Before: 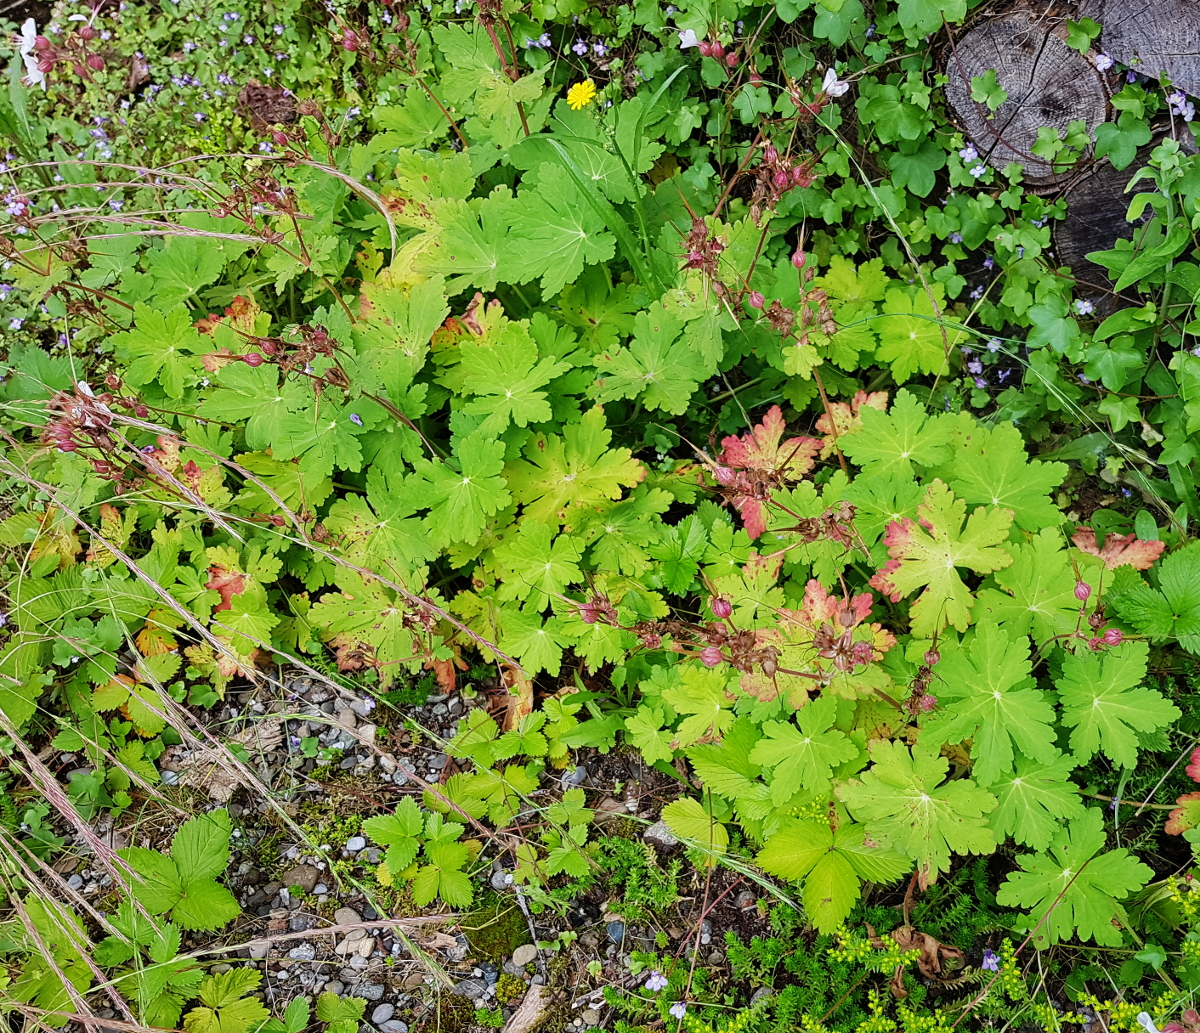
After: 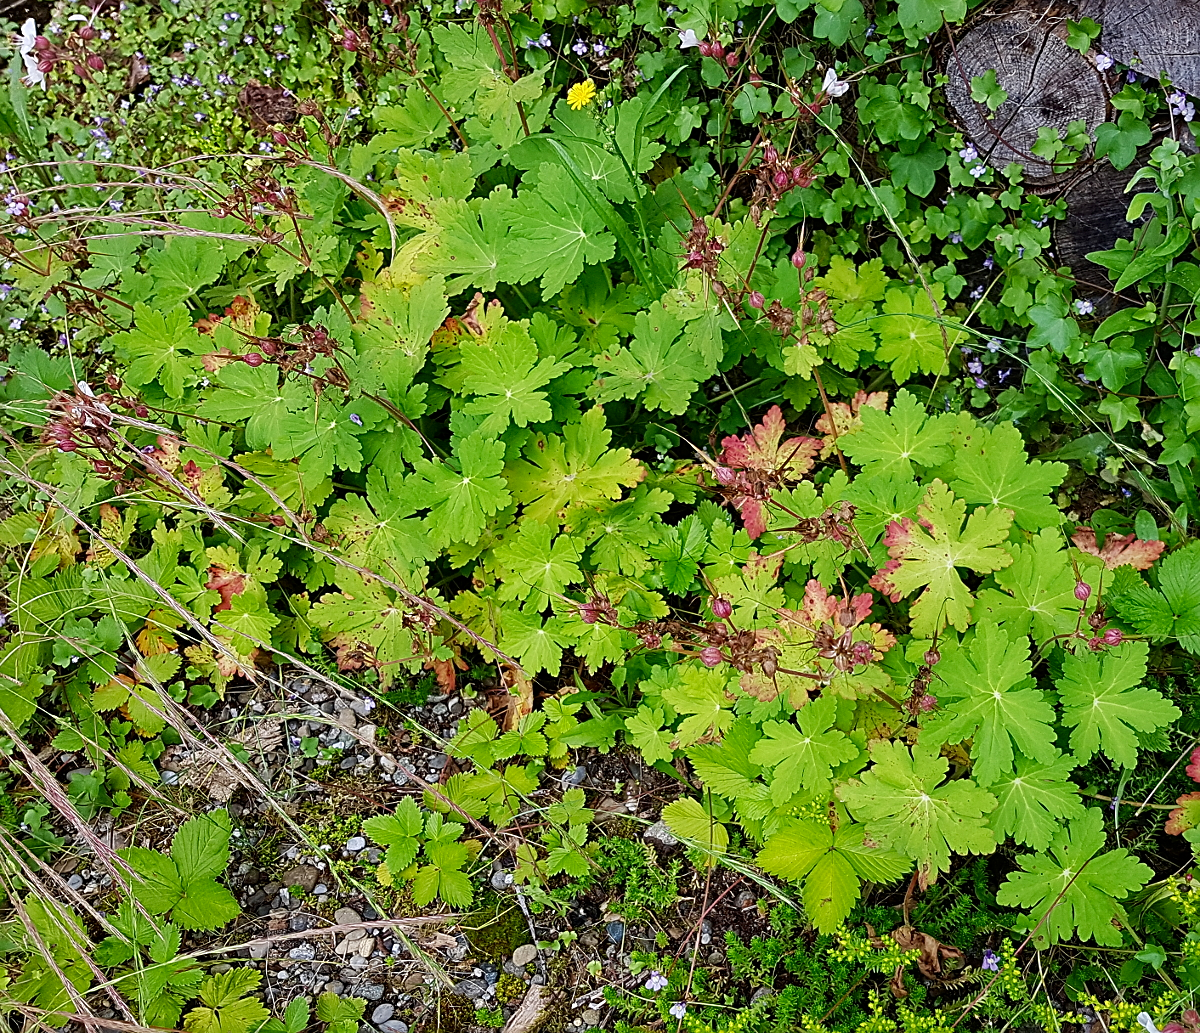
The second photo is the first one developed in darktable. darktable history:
tone equalizer: on, module defaults
contrast brightness saturation: brightness -0.09
sharpen: on, module defaults
